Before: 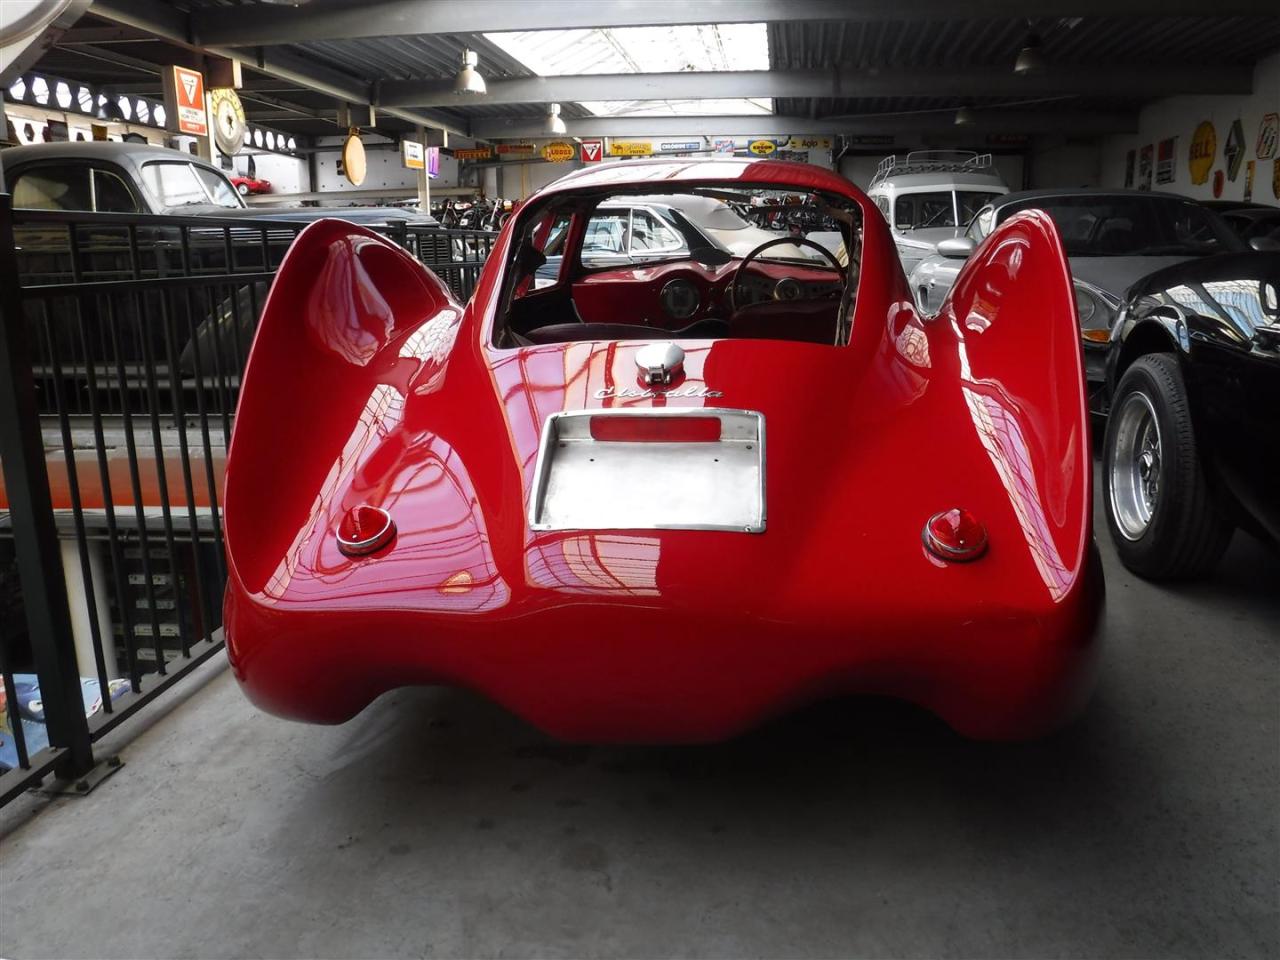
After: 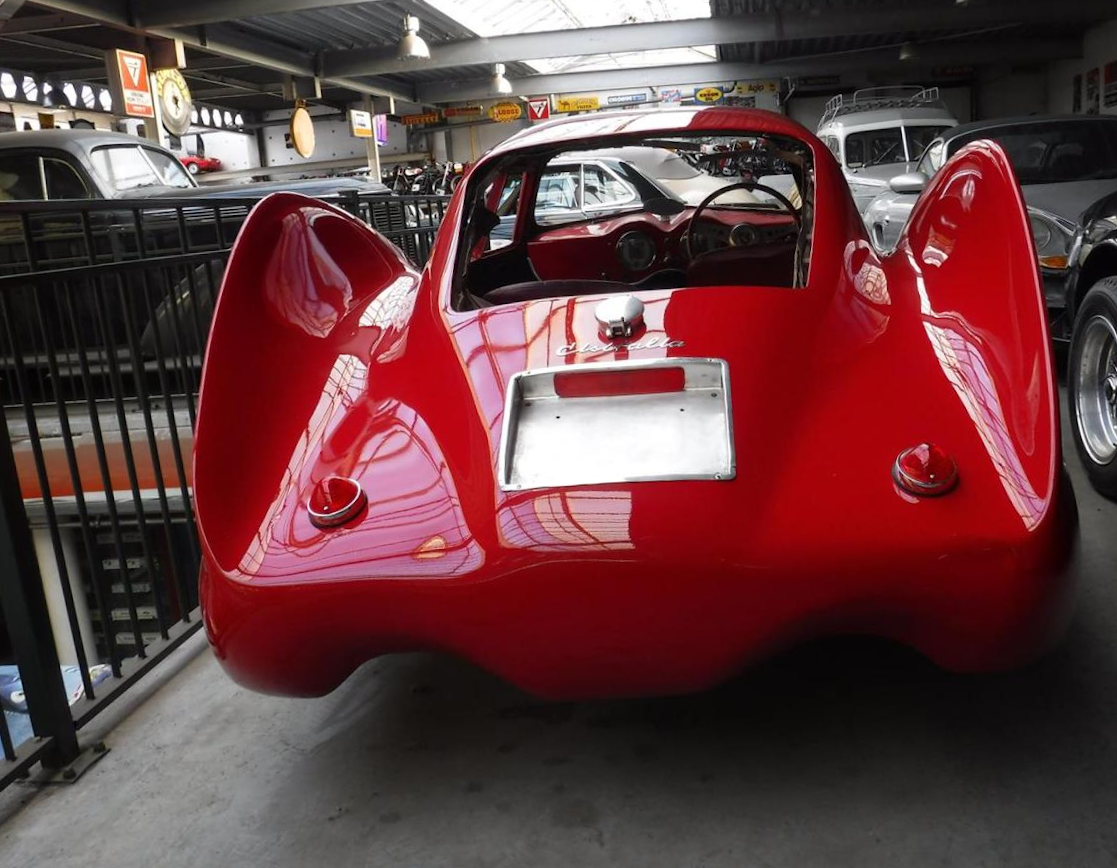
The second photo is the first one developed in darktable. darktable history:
rotate and perspective: rotation -3.52°, crop left 0.036, crop right 0.964, crop top 0.081, crop bottom 0.919
crop and rotate: left 1.088%, right 8.807%
